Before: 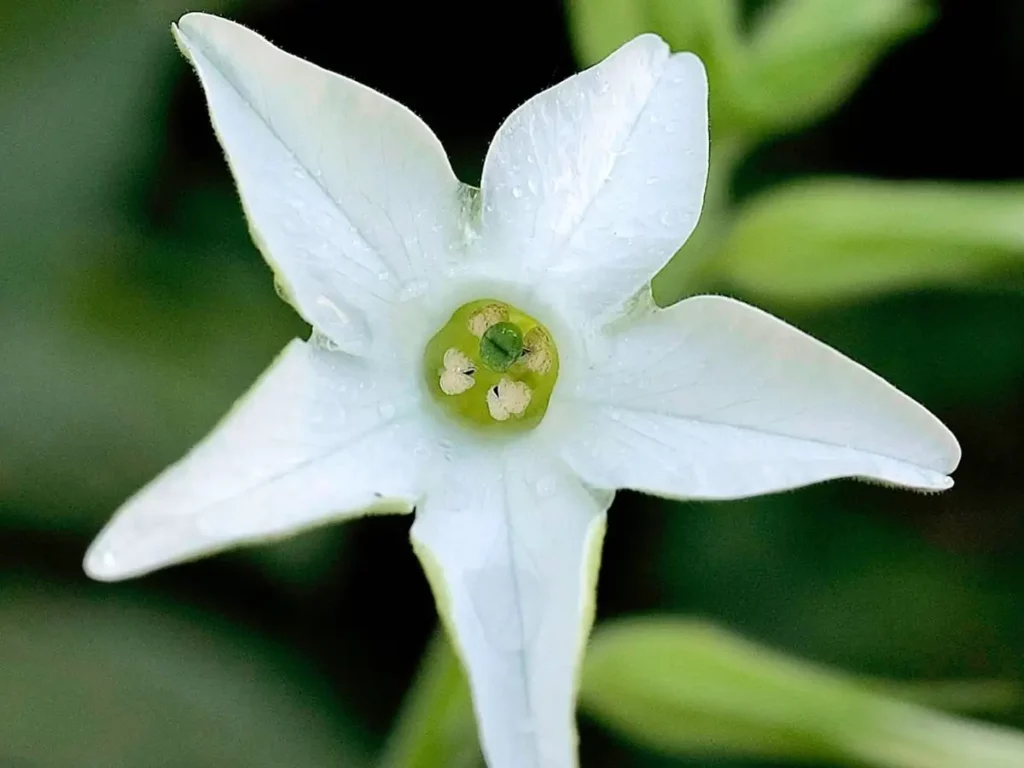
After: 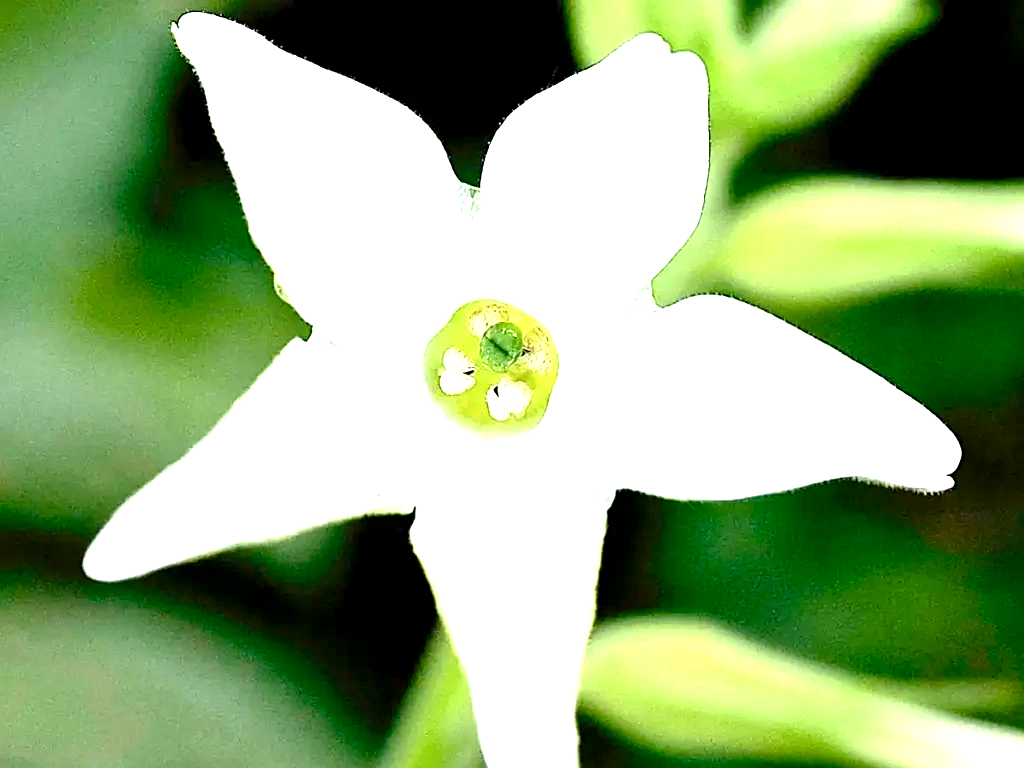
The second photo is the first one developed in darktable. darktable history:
sharpen: on, module defaults
color balance rgb: perceptual saturation grading › global saturation 20%, perceptual saturation grading › highlights -25%, perceptual saturation grading › shadows 25%
exposure: black level correction 0.001, exposure 1.735 EV, compensate highlight preservation false
